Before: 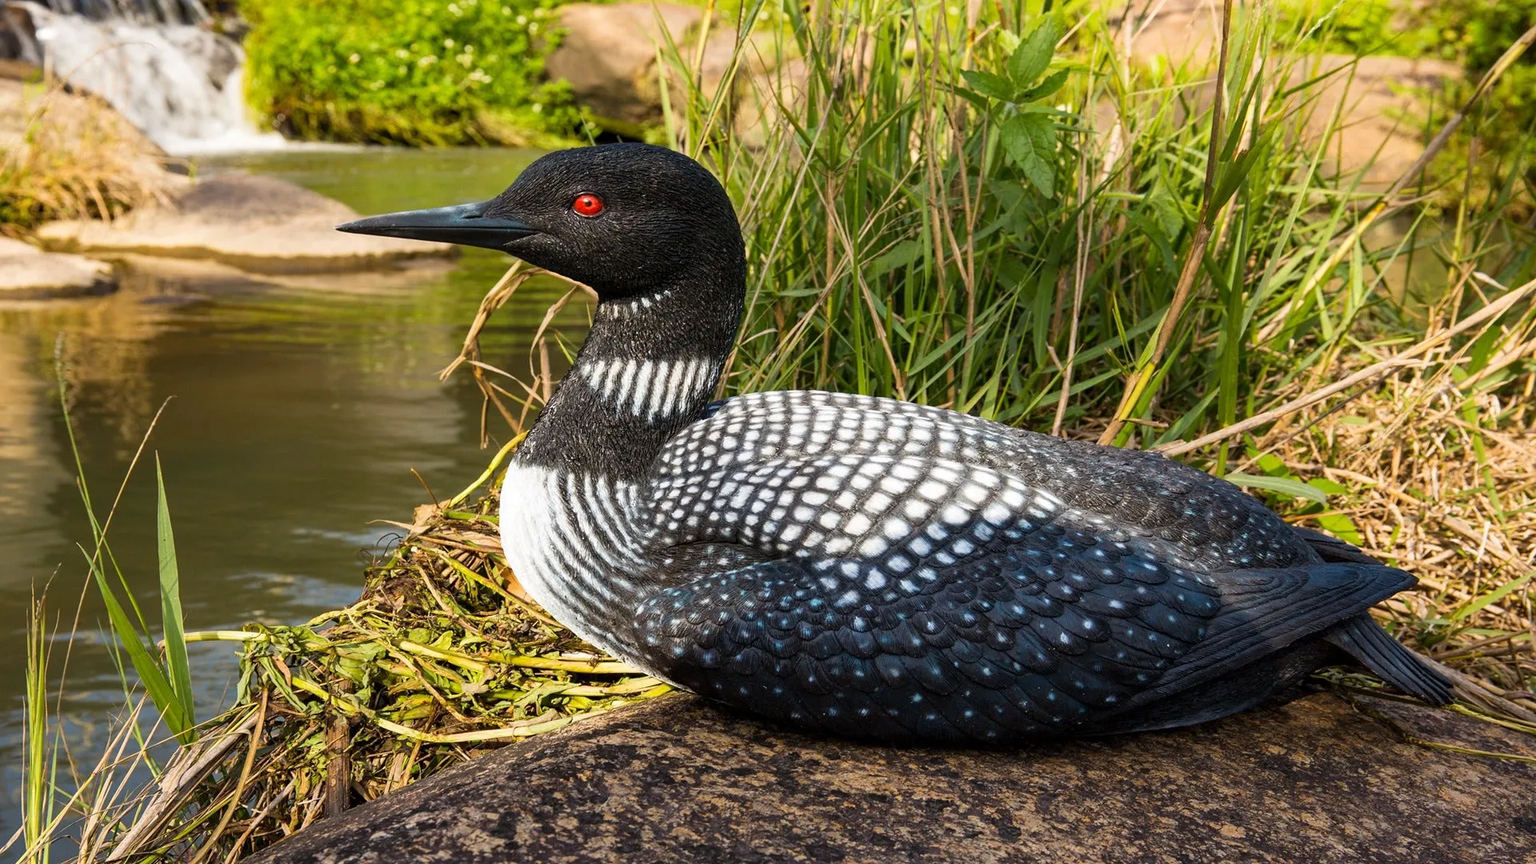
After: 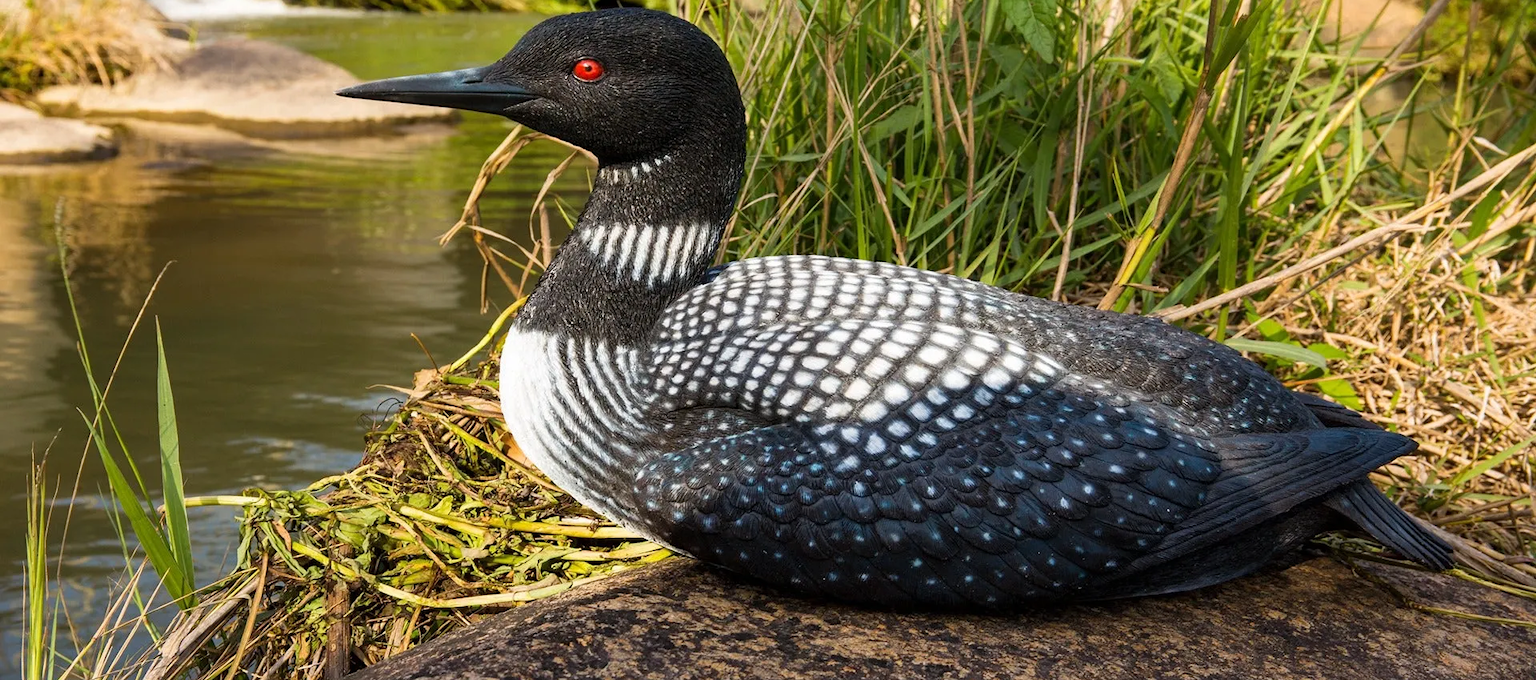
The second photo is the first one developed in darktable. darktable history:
crop and rotate: top 15.725%, bottom 5.494%
